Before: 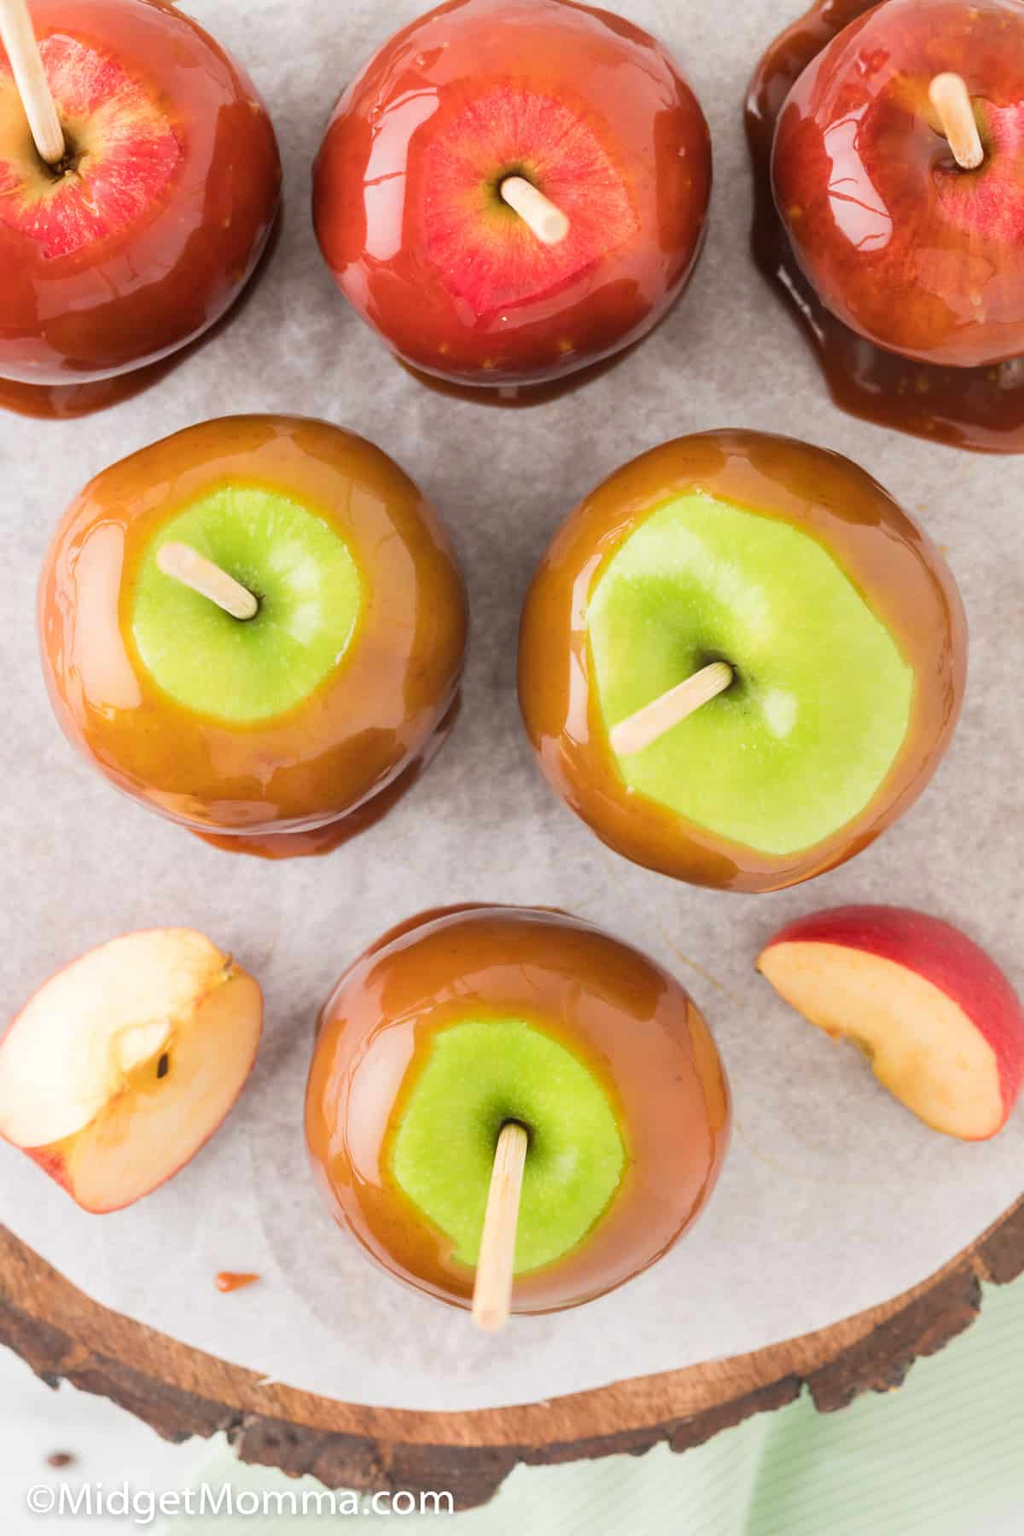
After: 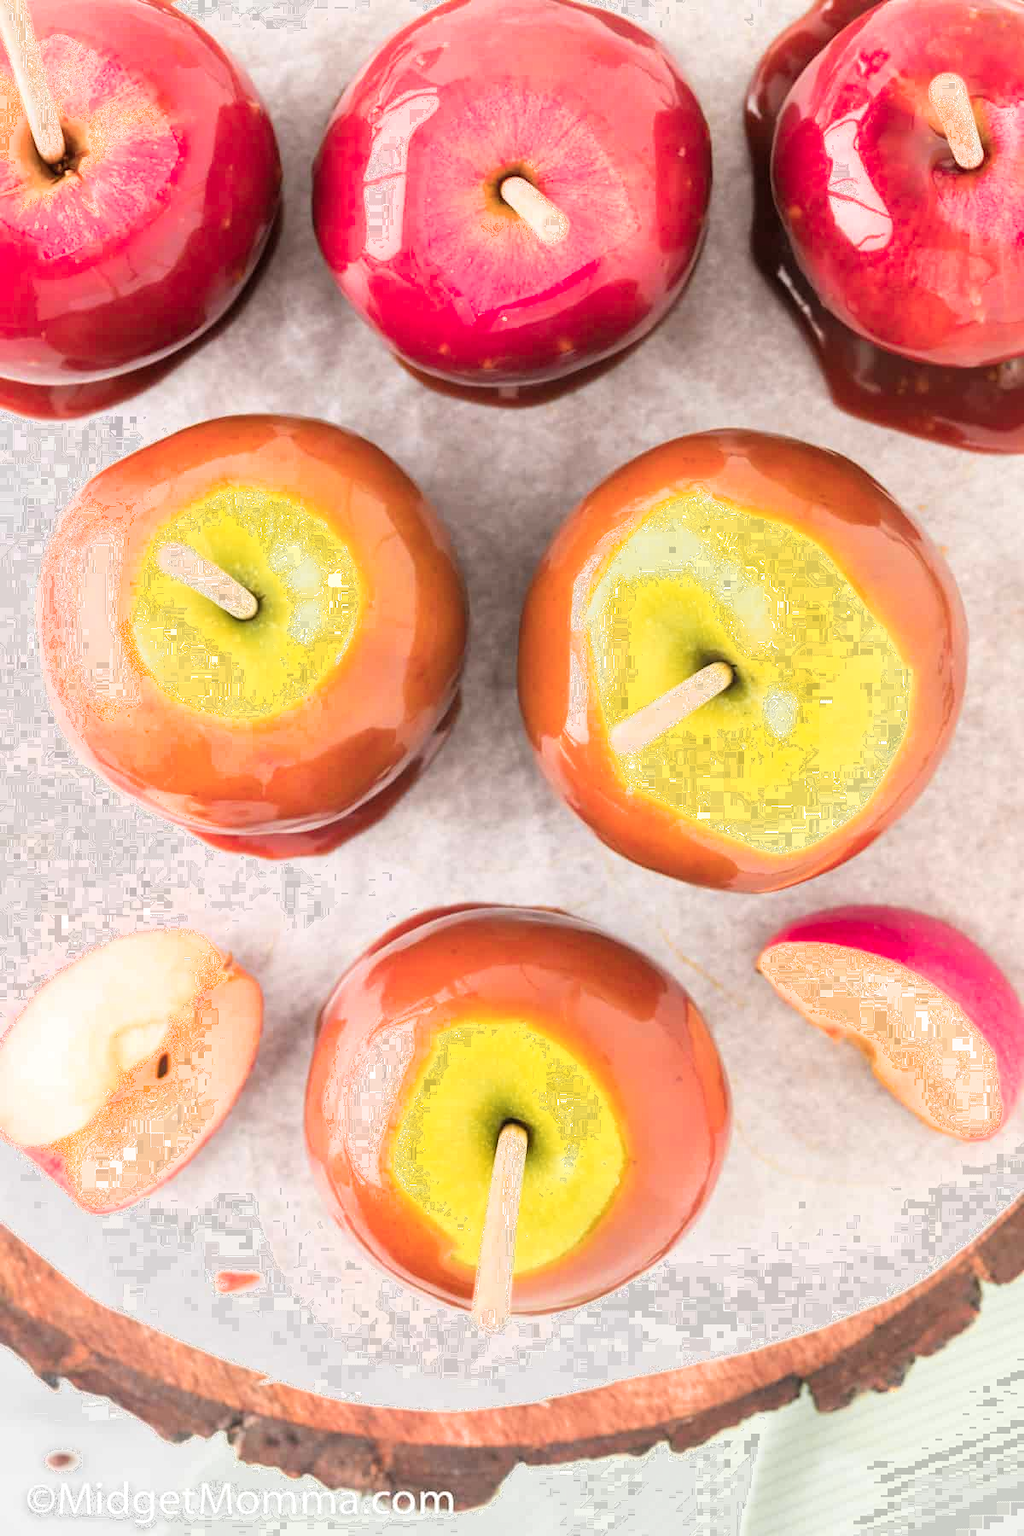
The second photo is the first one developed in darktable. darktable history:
exposure: black level correction 0, exposure 0.499 EV
filmic rgb: middle gray luminance 18.35%, black relative exposure -11.55 EV, white relative exposure 2.54 EV, target black luminance 0%, hardness 8.44, latitude 98.33%, contrast 1.081, shadows ↔ highlights balance 0.56%, color science v6 (2022)
color zones: curves: ch1 [(0.29, 0.492) (0.373, 0.185) (0.509, 0.481)]; ch2 [(0.25, 0.462) (0.749, 0.457)], mix 24.55%
